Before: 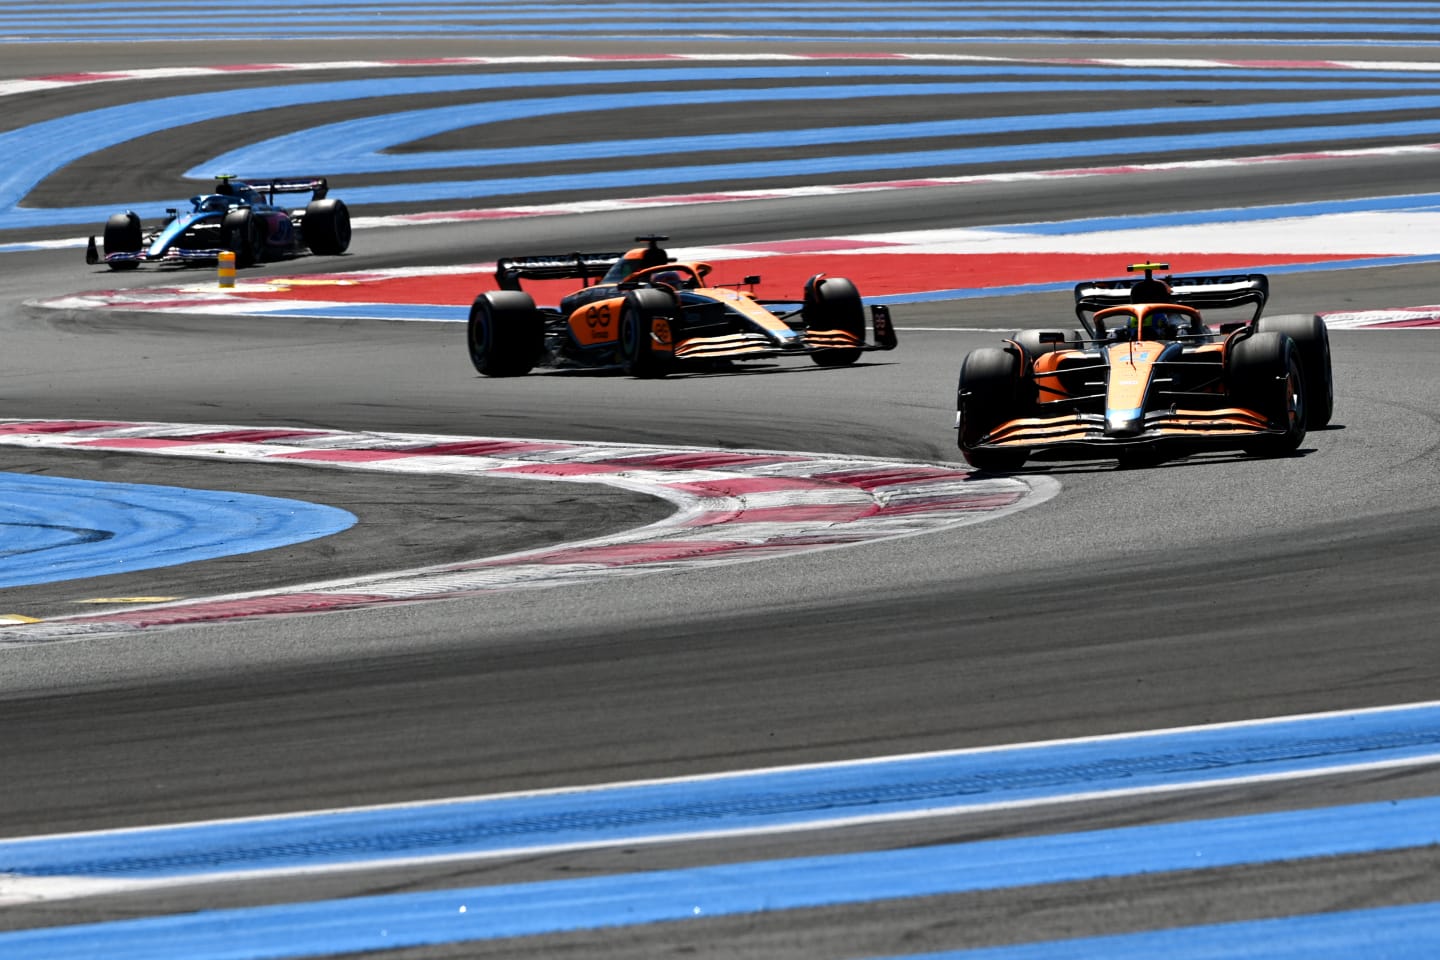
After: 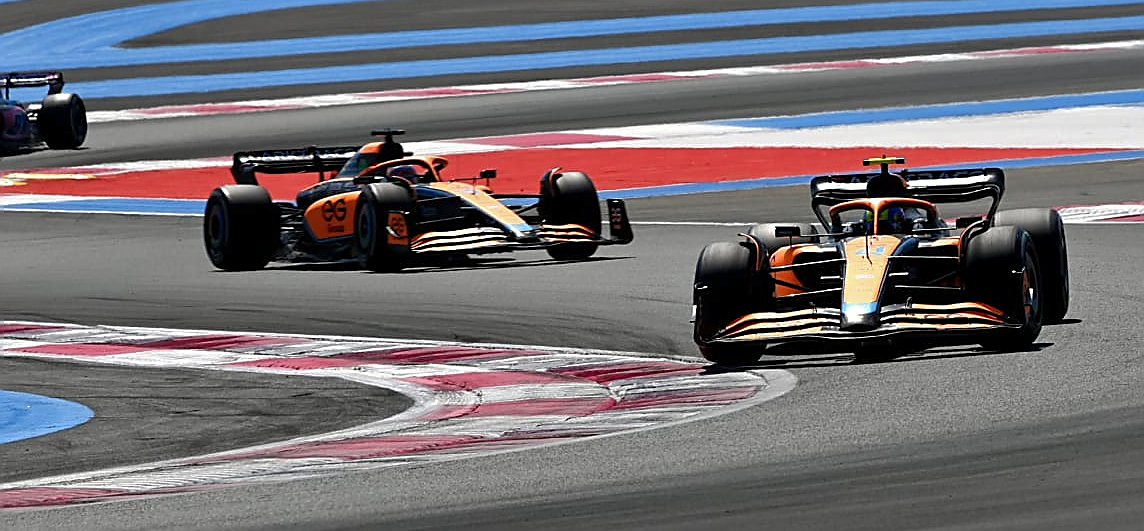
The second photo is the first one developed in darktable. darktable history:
crop: left 18.388%, top 11.066%, right 2.124%, bottom 33.565%
sharpen: radius 1.35, amount 1.24, threshold 0.609
shadows and highlights: on, module defaults
